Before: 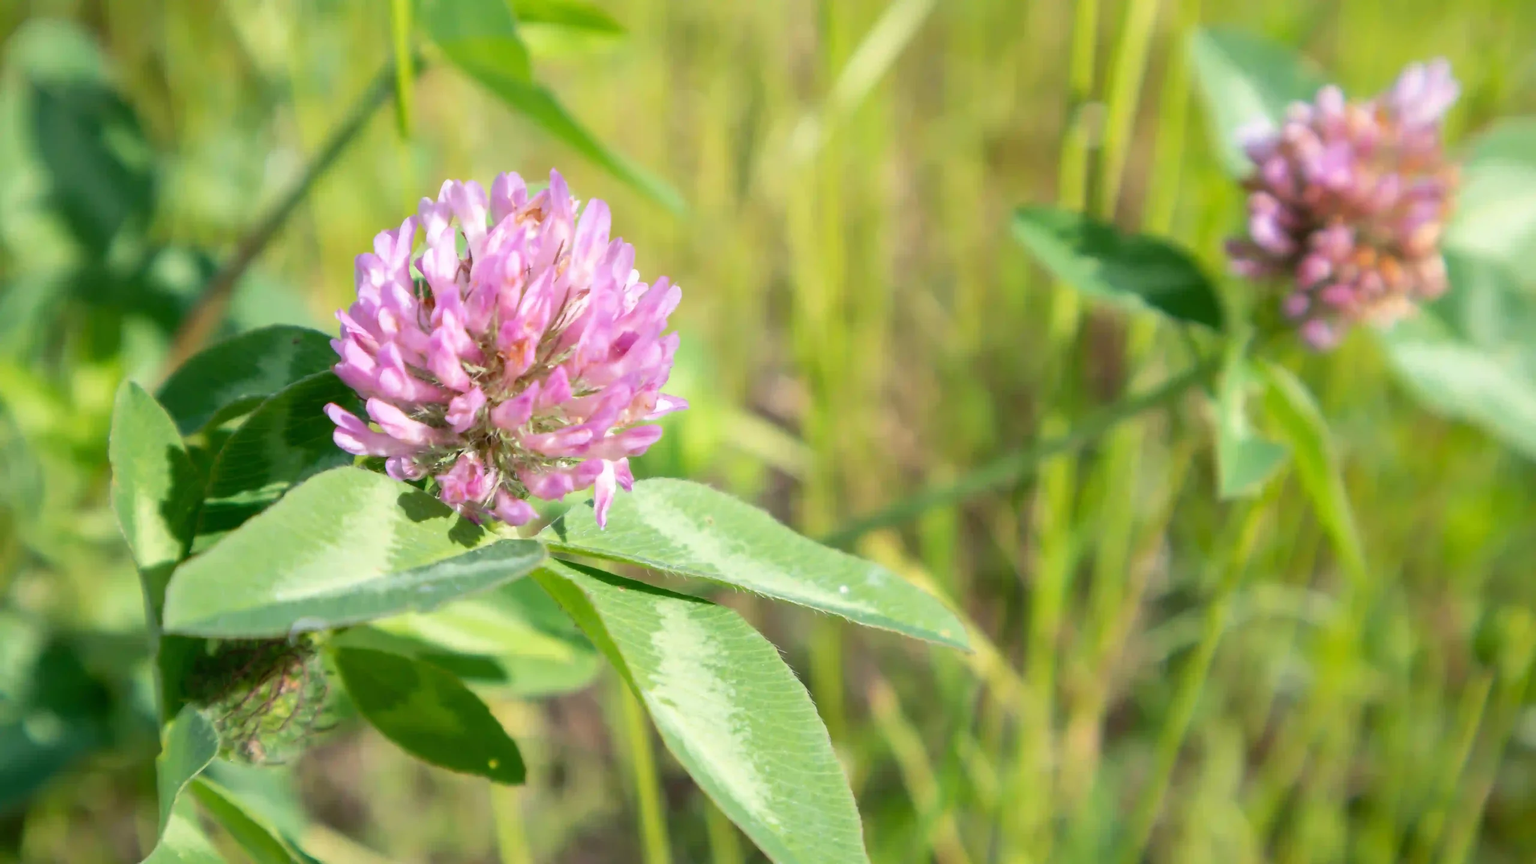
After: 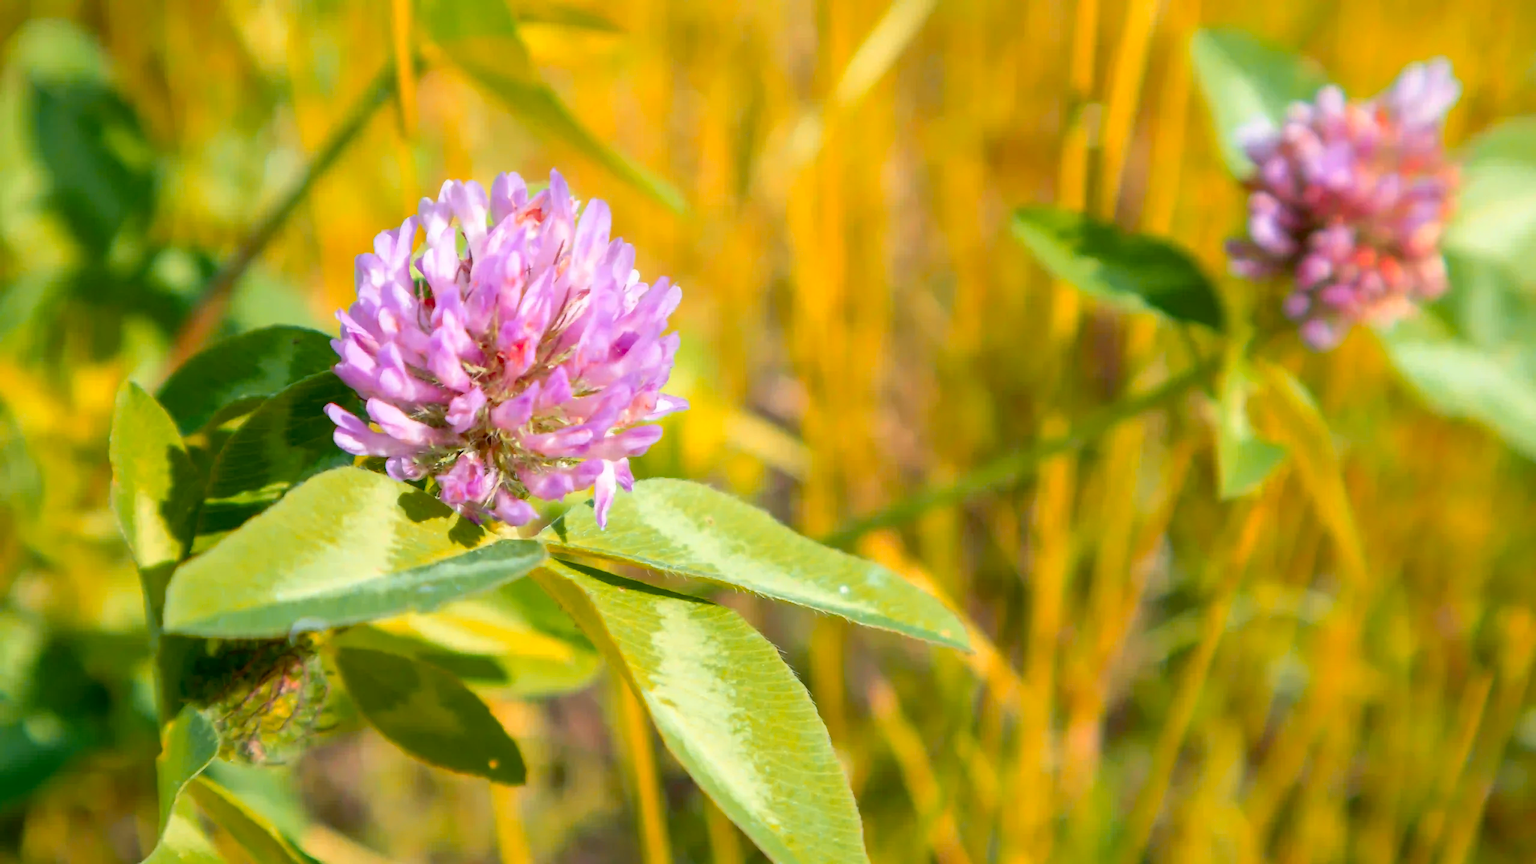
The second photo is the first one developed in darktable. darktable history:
color zones: curves: ch1 [(0.24, 0.629) (0.75, 0.5)]; ch2 [(0.255, 0.454) (0.745, 0.491)], mix 102.12%
exposure: black level correction 0.005, exposure 0.001 EV, compensate highlight preservation false
